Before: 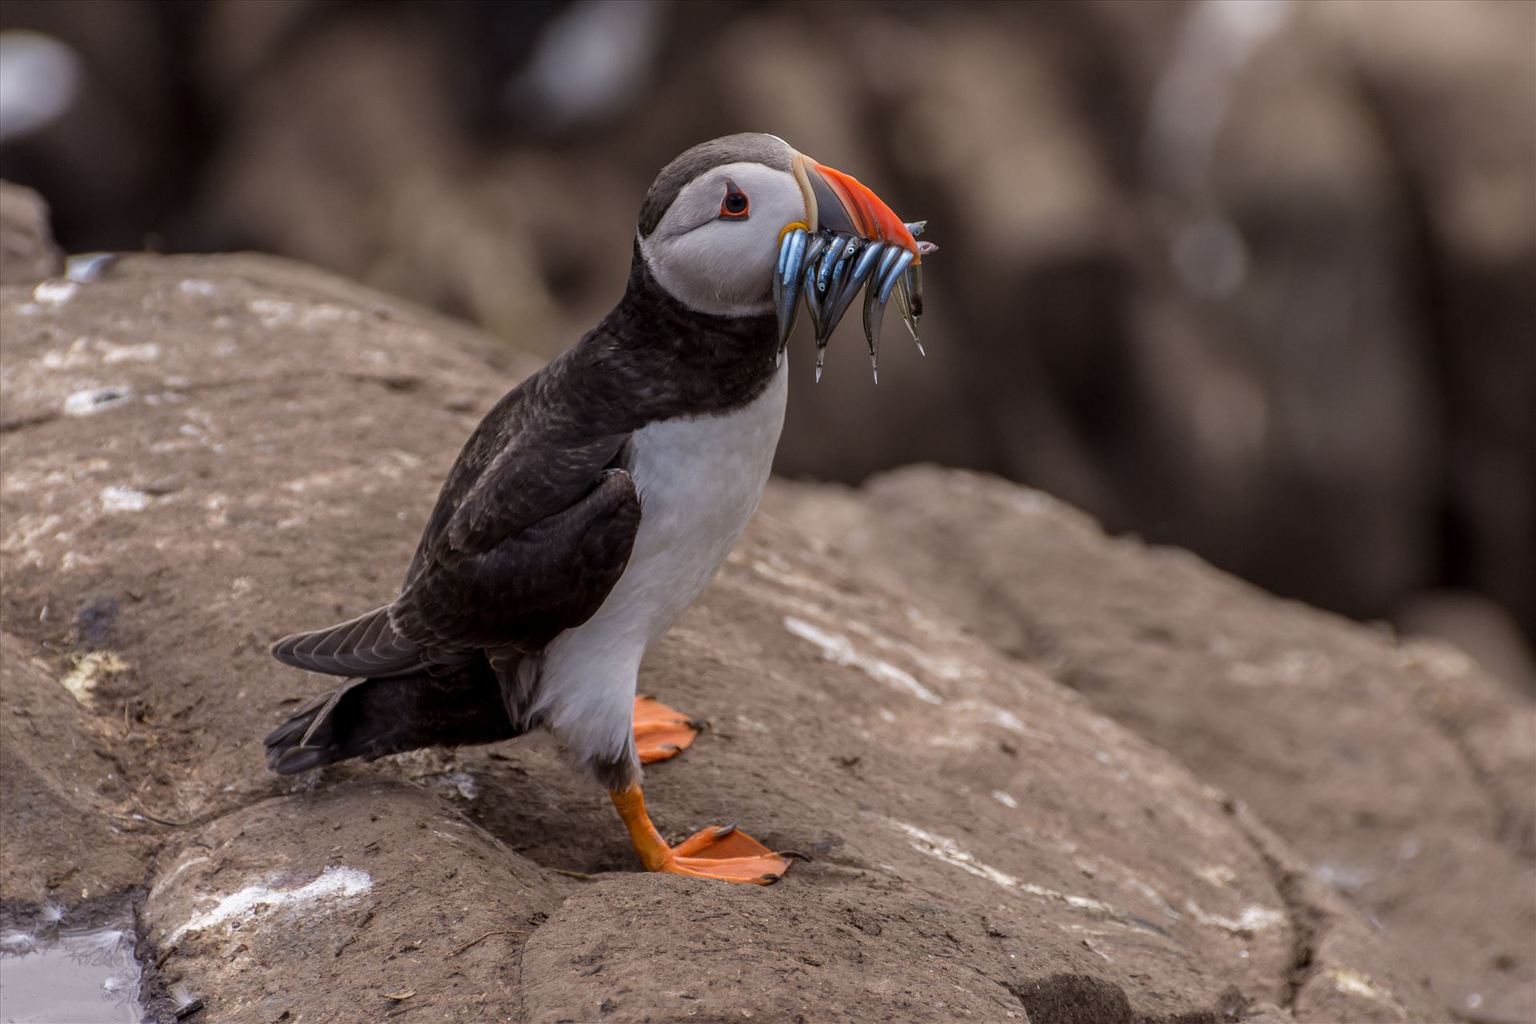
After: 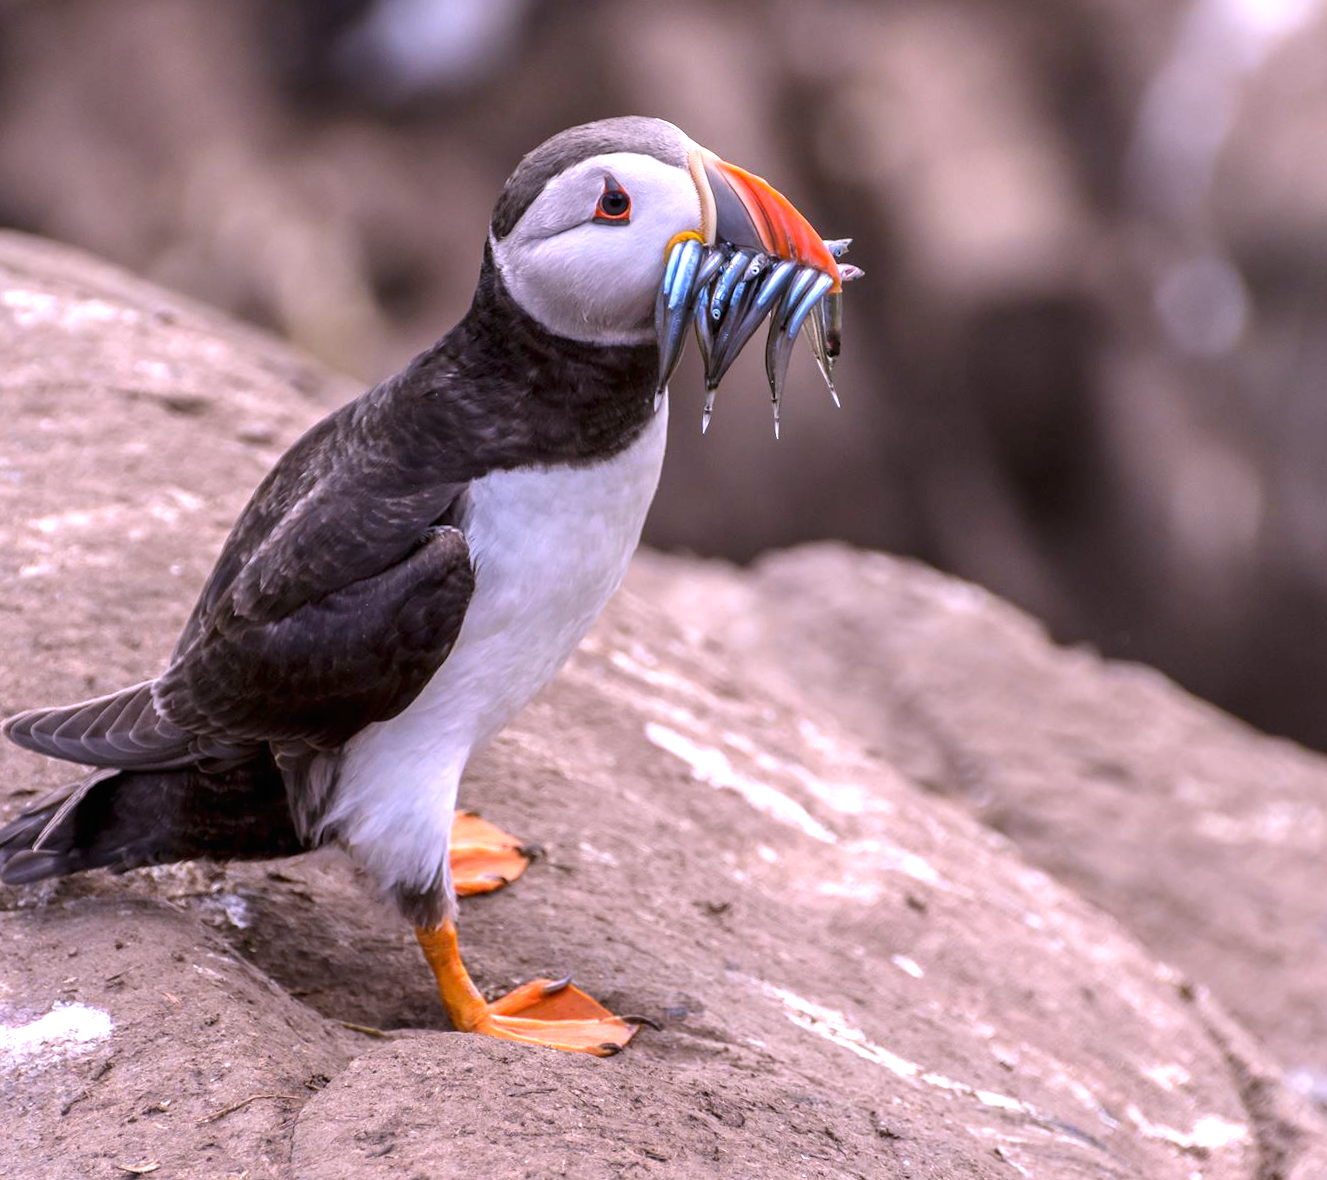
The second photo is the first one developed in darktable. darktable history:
exposure: black level correction 0, exposure 1.1 EV, compensate exposure bias true, compensate highlight preservation false
white balance: red 1.042, blue 1.17
crop and rotate: angle -3.27°, left 14.277%, top 0.028%, right 10.766%, bottom 0.028%
